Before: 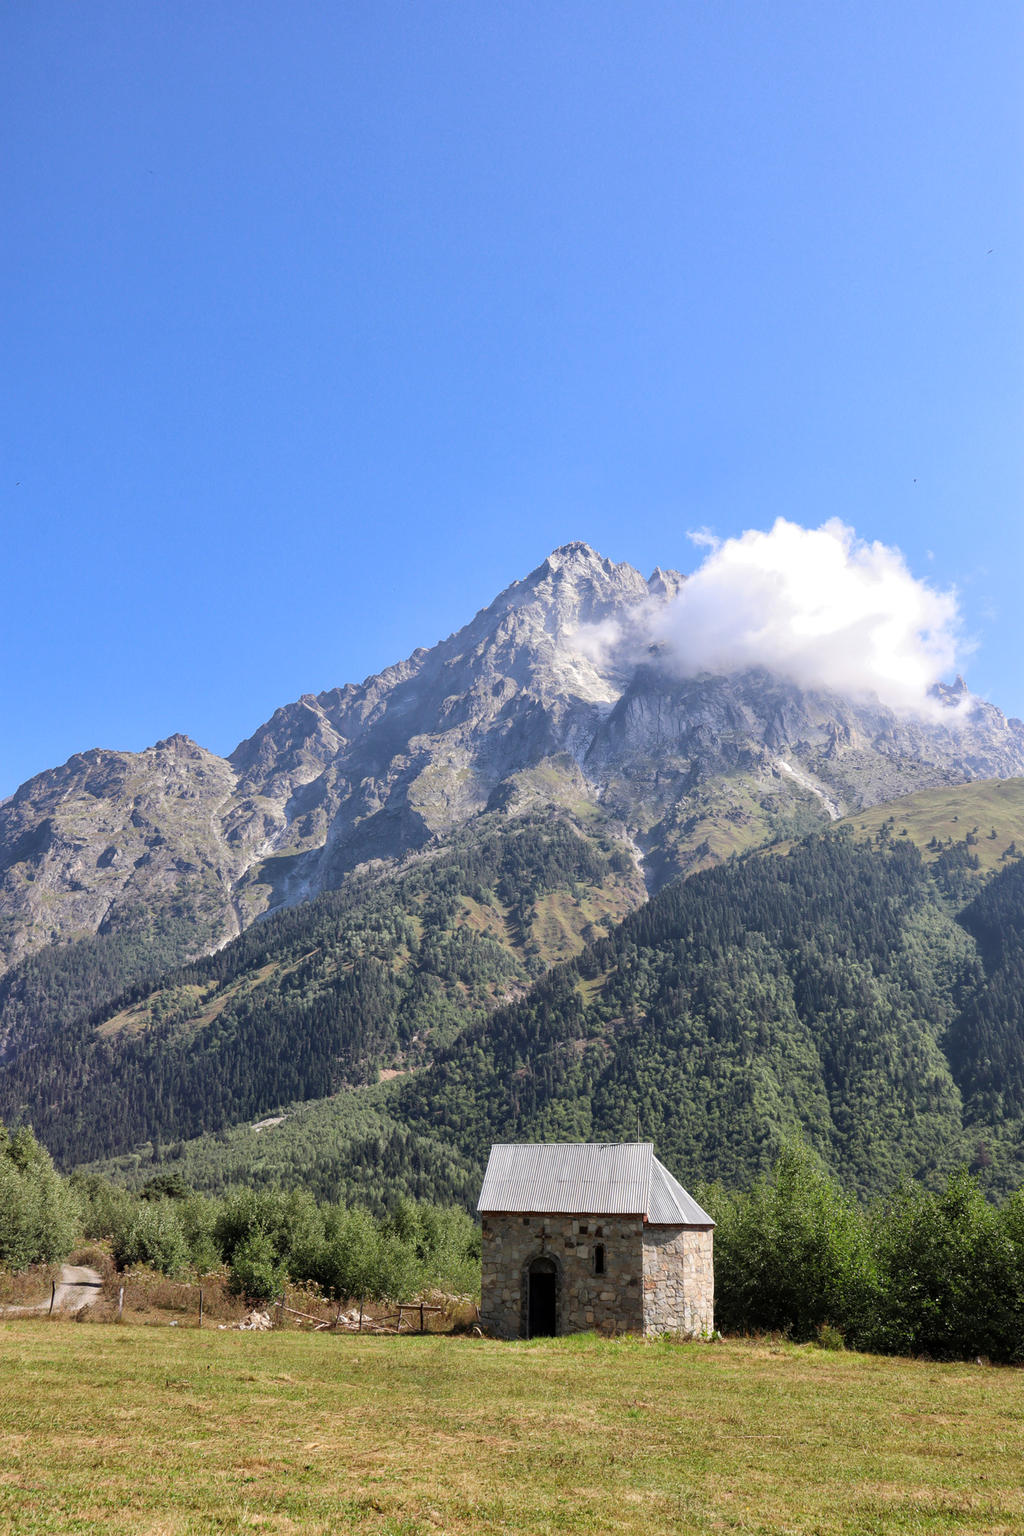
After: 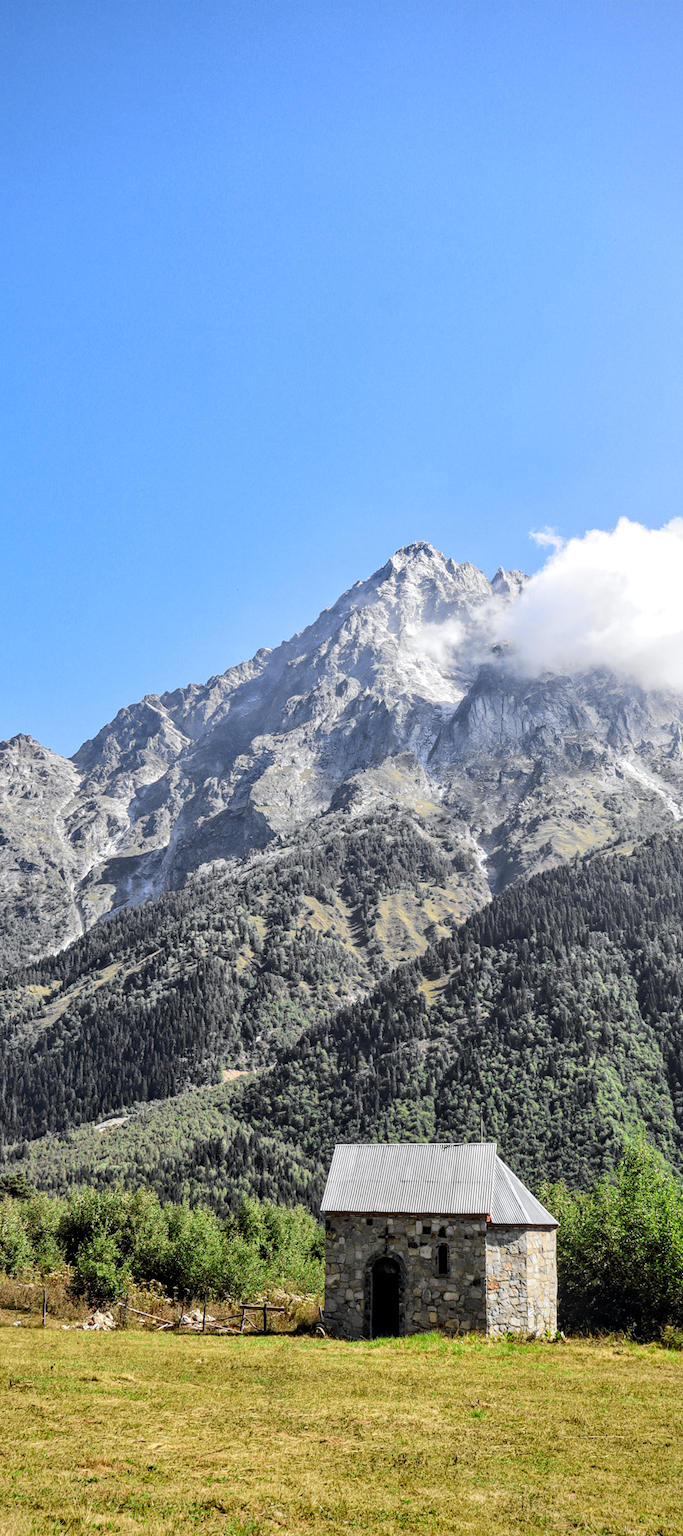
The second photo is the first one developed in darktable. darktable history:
crop and rotate: left 15.321%, right 17.874%
vignetting: fall-off radius 60.99%, saturation 0.05
contrast equalizer: y [[0.5, 0.501, 0.532, 0.538, 0.54, 0.541], [0.5 ×6], [0.5 ×6], [0 ×6], [0 ×6]]
tone curve: curves: ch0 [(0, 0) (0.071, 0.047) (0.266, 0.26) (0.483, 0.554) (0.753, 0.811) (1, 0.983)]; ch1 [(0, 0) (0.346, 0.307) (0.408, 0.369) (0.463, 0.443) (0.482, 0.493) (0.502, 0.5) (0.517, 0.502) (0.55, 0.548) (0.597, 0.624) (0.651, 0.698) (1, 1)]; ch2 [(0, 0) (0.346, 0.34) (0.434, 0.46) (0.485, 0.494) (0.5, 0.494) (0.517, 0.506) (0.535, 0.529) (0.583, 0.611) (0.625, 0.666) (1, 1)], color space Lab, independent channels, preserve colors none
local contrast: on, module defaults
